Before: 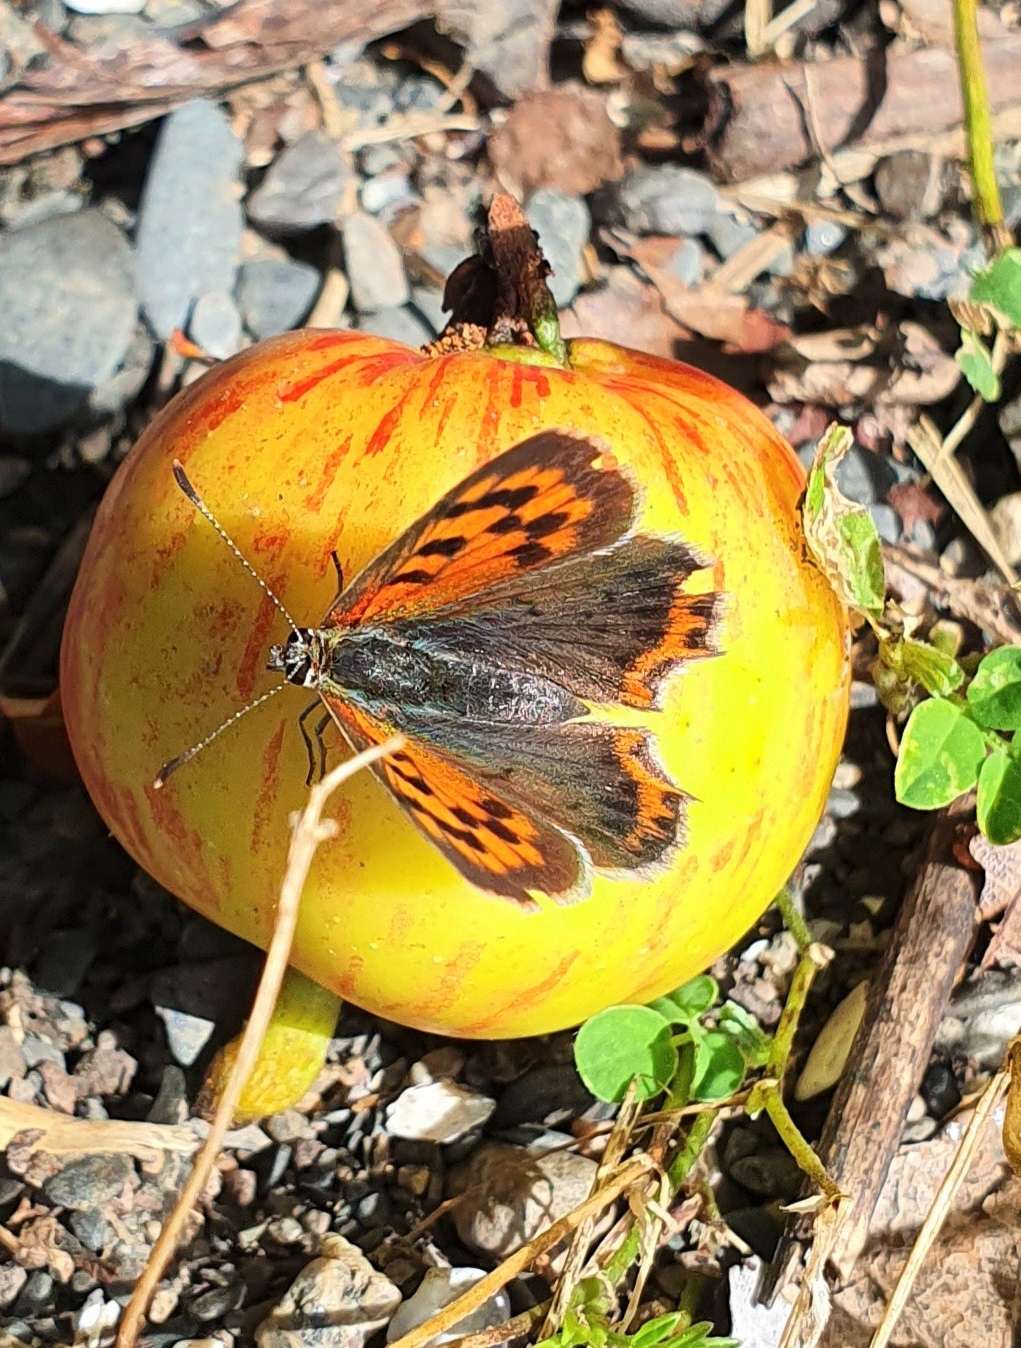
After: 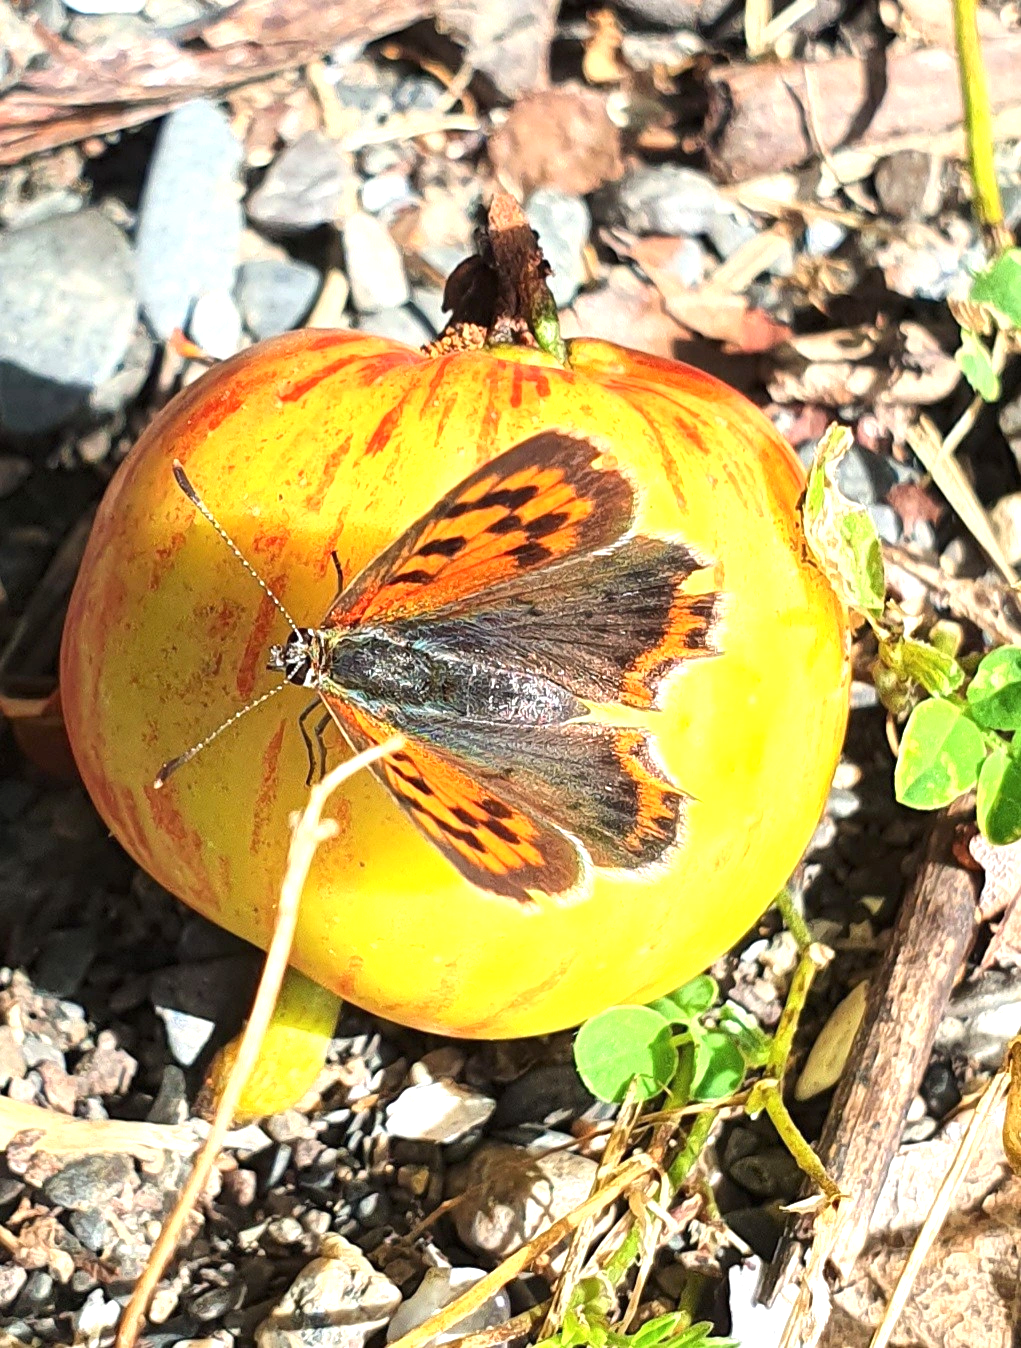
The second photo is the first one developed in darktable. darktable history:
exposure: black level correction 0, exposure 0.693 EV, compensate highlight preservation false
